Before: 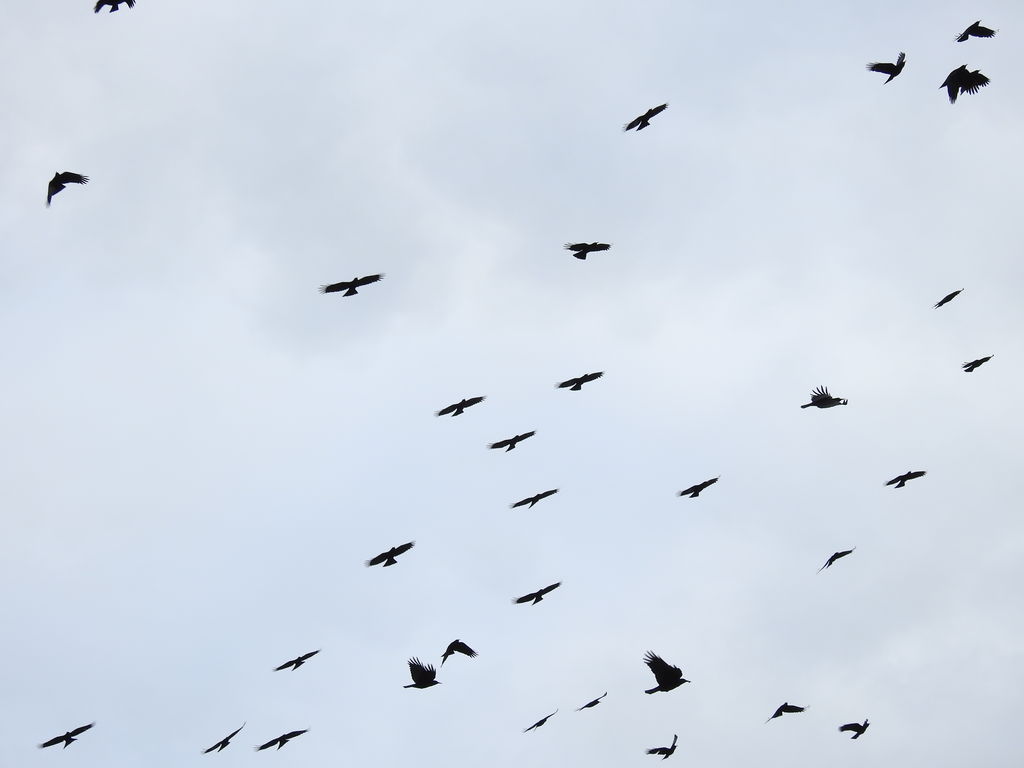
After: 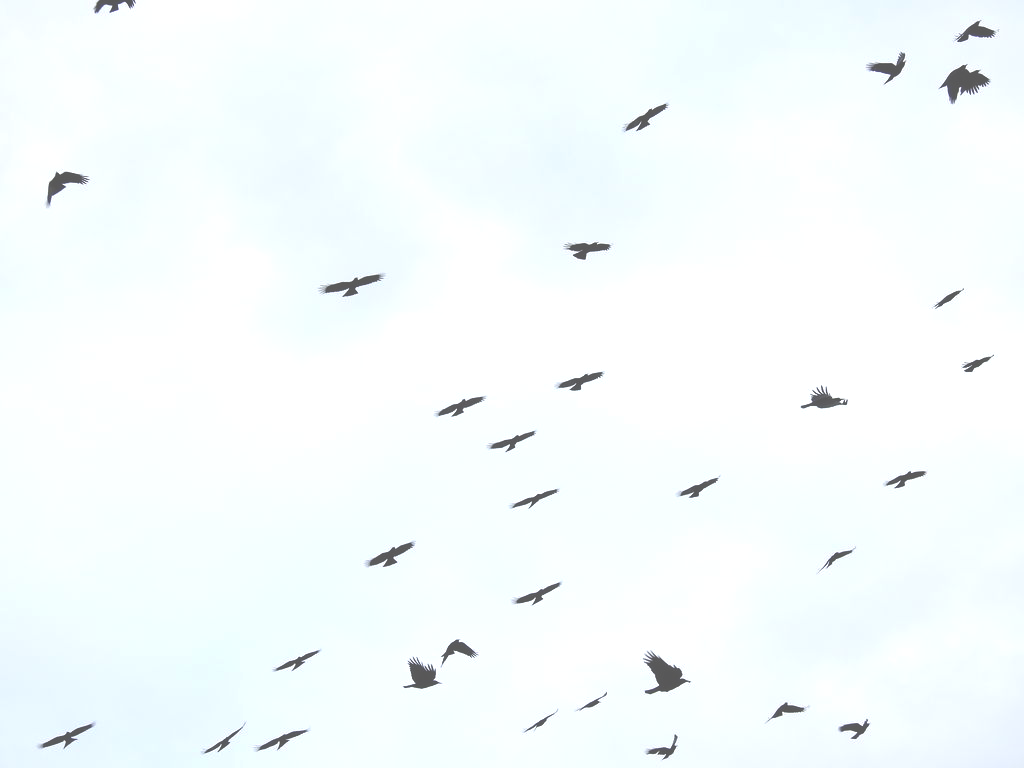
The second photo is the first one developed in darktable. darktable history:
color correction: highlights b* -0.054, saturation 1.09
exposure: black level correction -0.07, exposure 0.503 EV, compensate highlight preservation false
